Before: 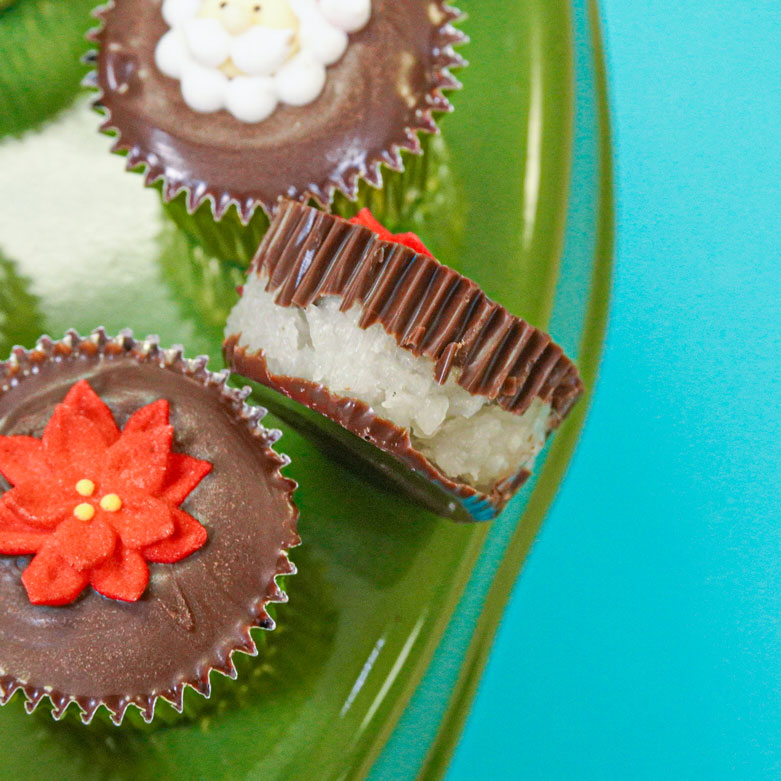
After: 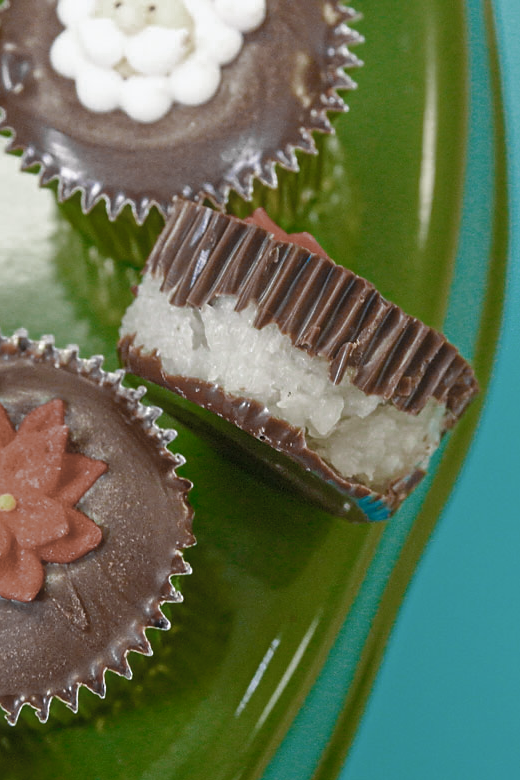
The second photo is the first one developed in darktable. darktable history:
tone equalizer: -8 EV -1.84 EV, -7 EV -1.16 EV, -6 EV -1.62 EV, smoothing diameter 25%, edges refinement/feathering 10, preserve details guided filter
sharpen: radius 1.458, amount 0.398, threshold 1.271
color zones: curves: ch0 [(0, 0.487) (0.241, 0.395) (0.434, 0.373) (0.658, 0.412) (0.838, 0.487)]; ch1 [(0, 0) (0.053, 0.053) (0.211, 0.202) (0.579, 0.259) (0.781, 0.241)]
color balance rgb: perceptual saturation grading › global saturation 20%, perceptual saturation grading › highlights -25%, perceptual saturation grading › shadows 50%
base curve: curves: ch0 [(0, 0) (0.472, 0.455) (1, 1)], preserve colors none
color correction: saturation 1.34
haze removal: strength -0.09, distance 0.358, compatibility mode true, adaptive false
crop and rotate: left 13.537%, right 19.796%
